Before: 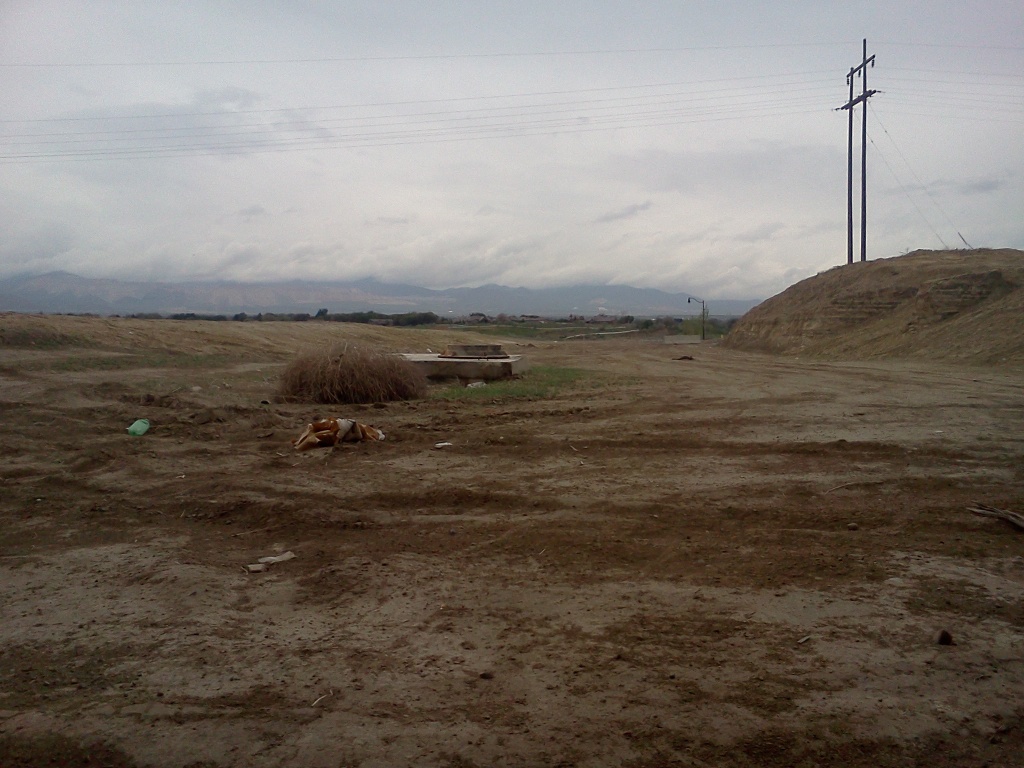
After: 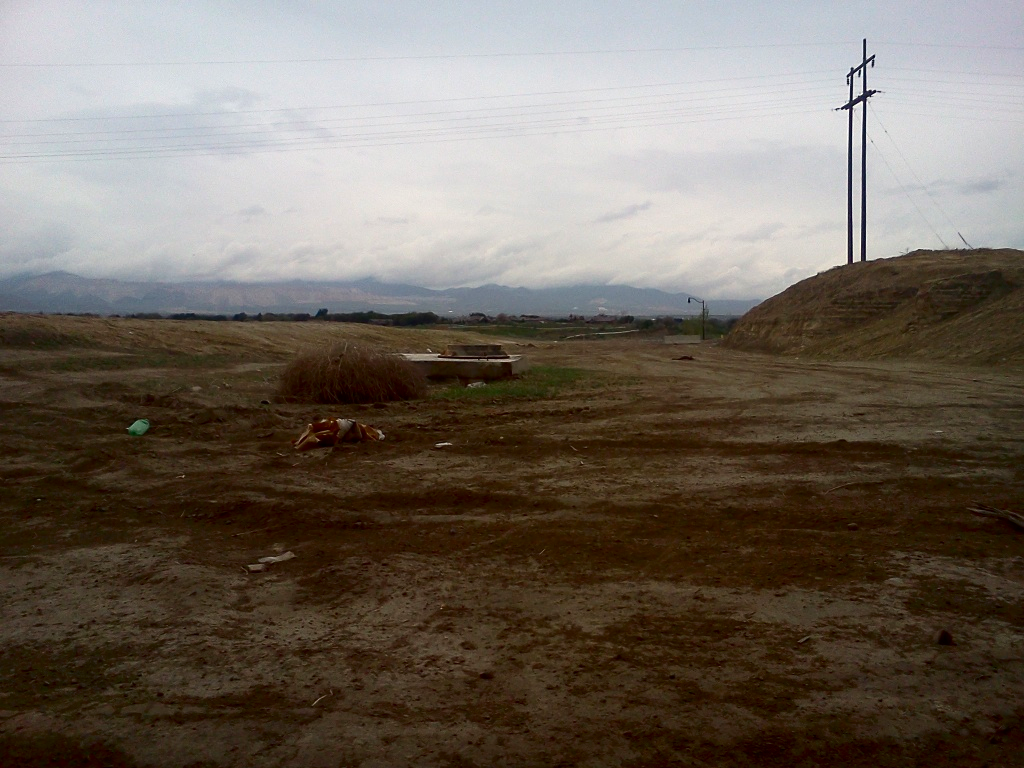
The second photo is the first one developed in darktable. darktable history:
exposure: exposure 0.15 EV, compensate highlight preservation false
contrast brightness saturation: contrast 0.19, brightness -0.11, saturation 0.21
